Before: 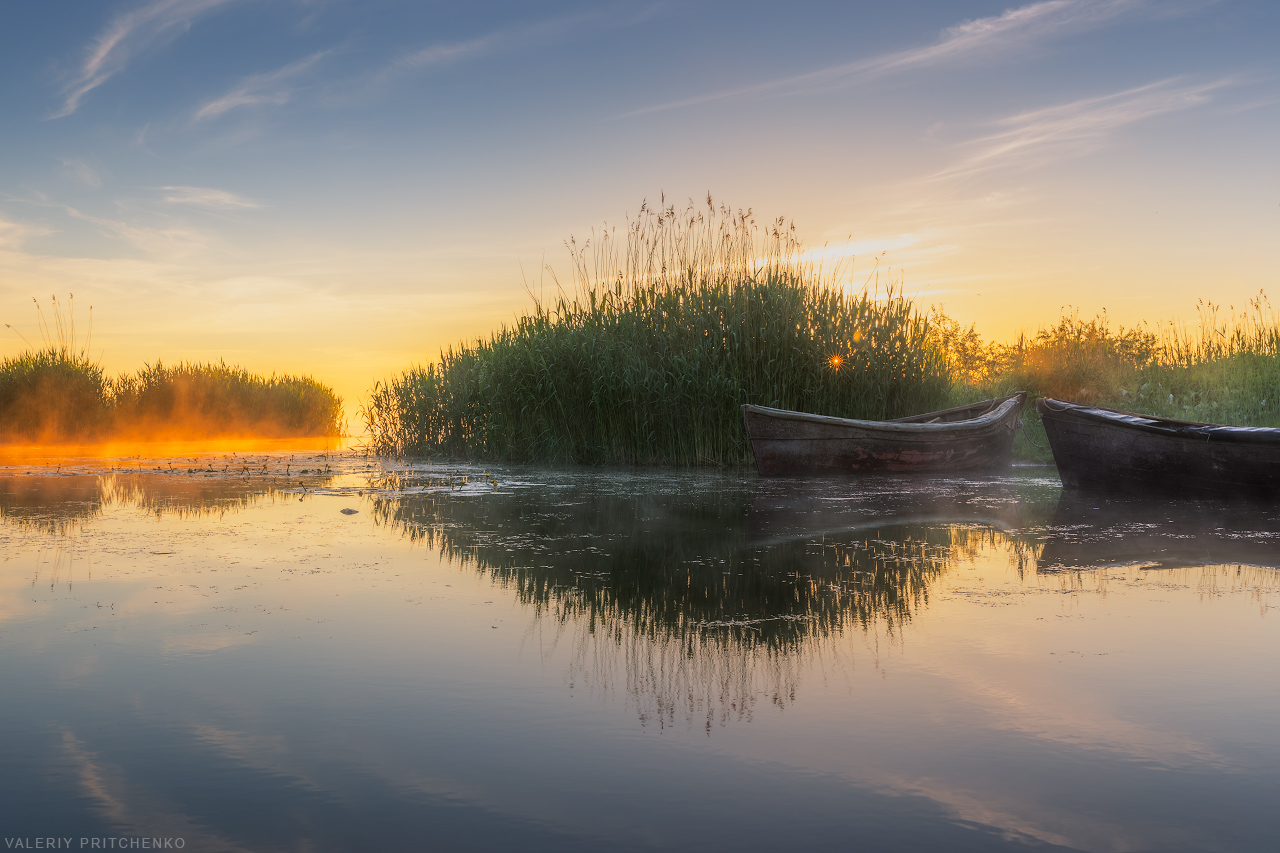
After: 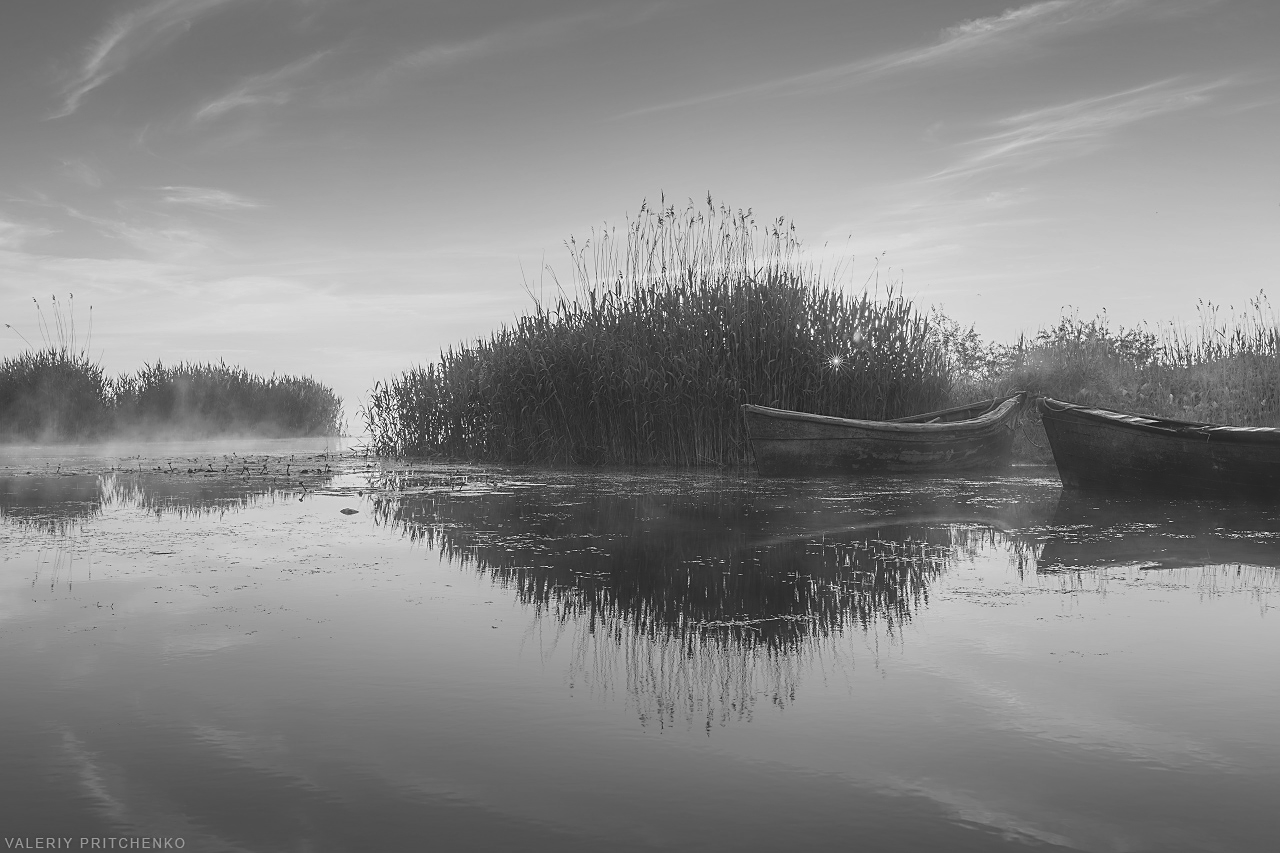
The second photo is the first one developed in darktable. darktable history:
monochrome: on, module defaults
exposure: black level correction -0.015, compensate highlight preservation false
sharpen: on, module defaults
shadows and highlights: soften with gaussian
